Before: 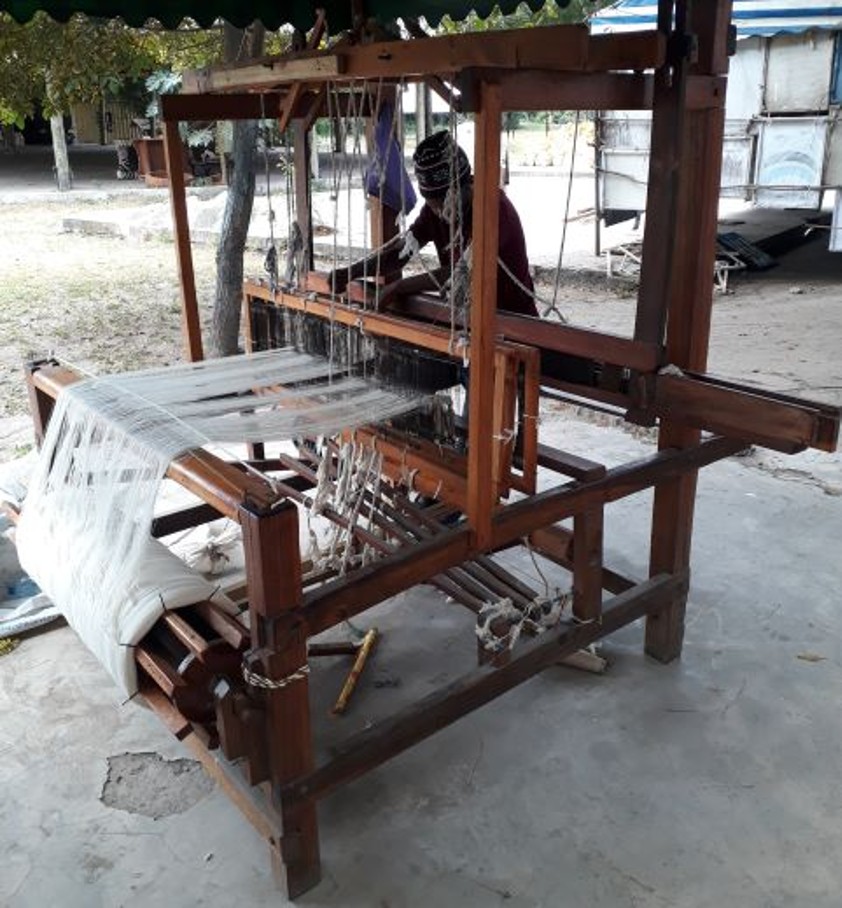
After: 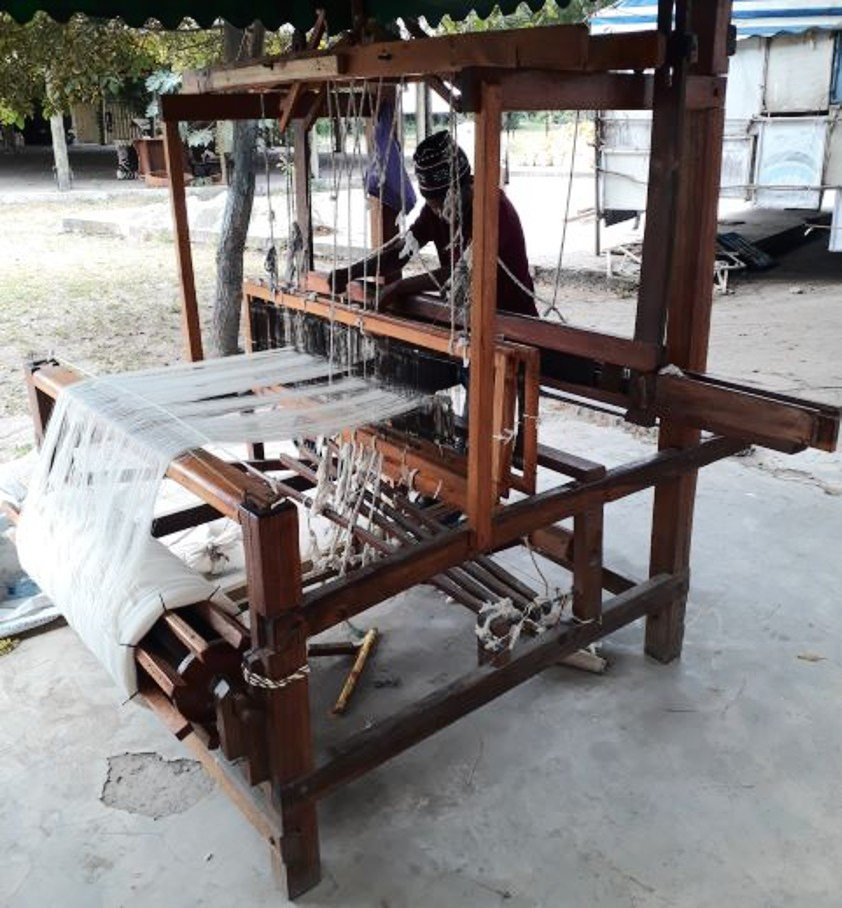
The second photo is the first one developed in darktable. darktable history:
tone curve: curves: ch0 [(0, 0) (0.003, 0.012) (0.011, 0.02) (0.025, 0.032) (0.044, 0.046) (0.069, 0.06) (0.1, 0.09) (0.136, 0.133) (0.177, 0.182) (0.224, 0.247) (0.277, 0.316) (0.335, 0.396) (0.399, 0.48) (0.468, 0.568) (0.543, 0.646) (0.623, 0.717) (0.709, 0.777) (0.801, 0.846) (0.898, 0.912) (1, 1)], color space Lab, independent channels, preserve colors none
